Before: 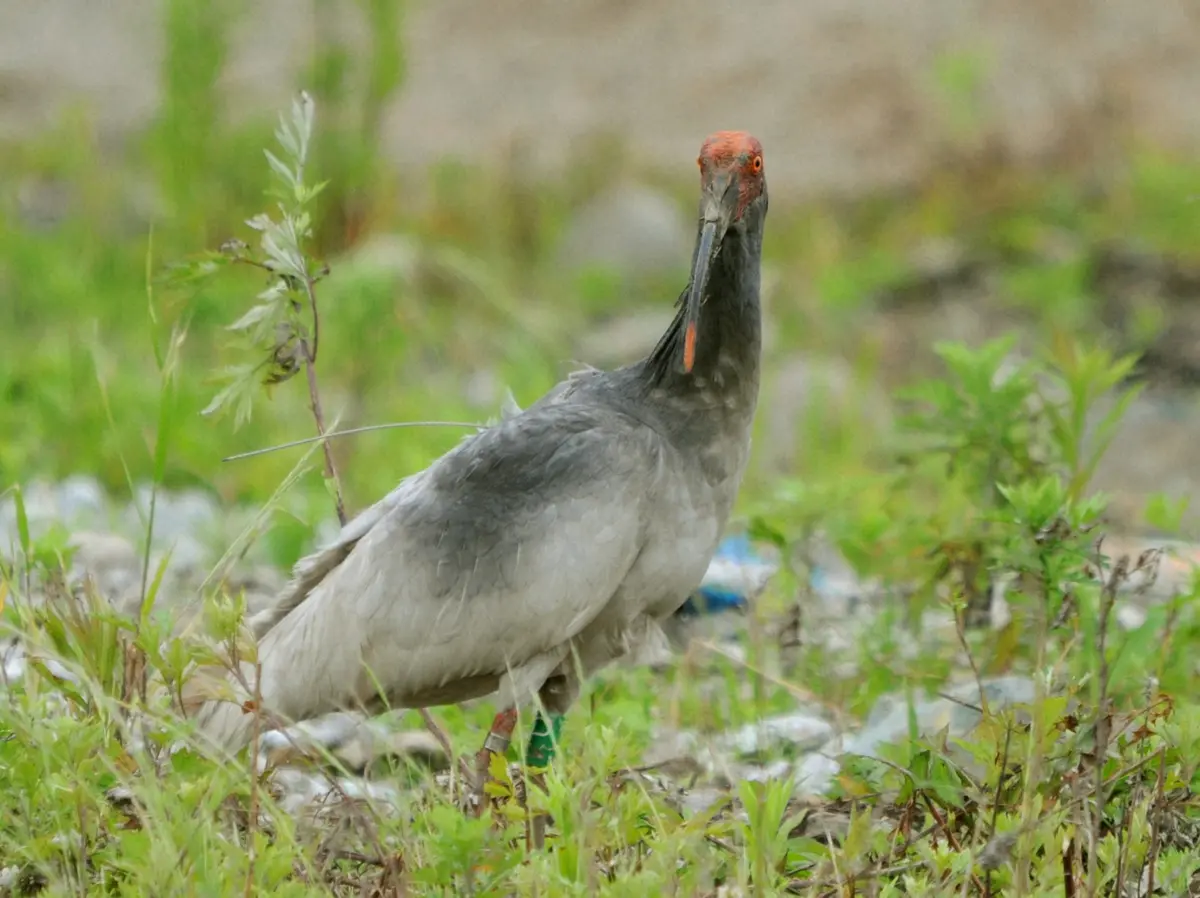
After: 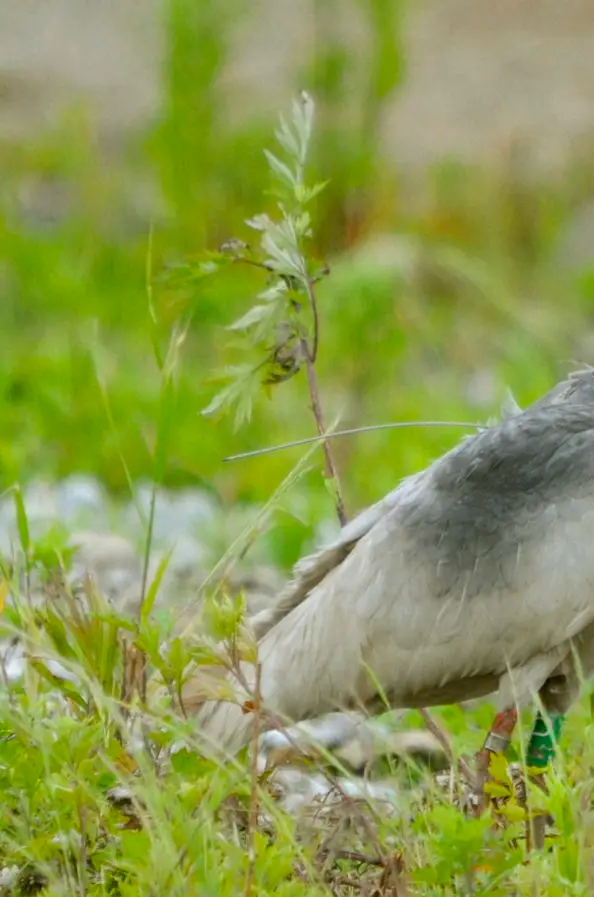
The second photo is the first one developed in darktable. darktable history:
color balance rgb: perceptual saturation grading › global saturation 14.743%, global vibrance 20%
crop and rotate: left 0.059%, top 0%, right 50.405%
